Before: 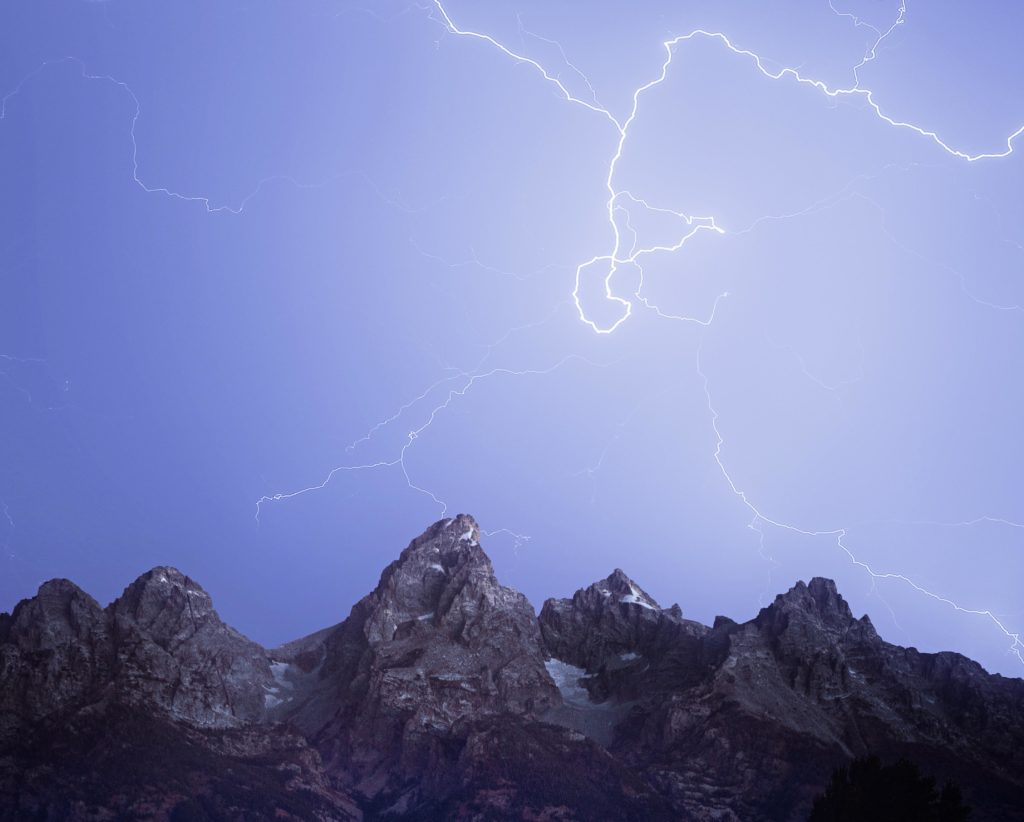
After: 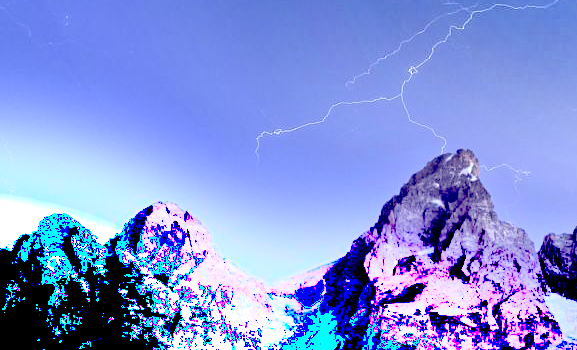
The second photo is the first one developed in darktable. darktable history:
shadows and highlights: radius 123.98, shadows 100, white point adjustment -3, highlights -100, highlights color adjustment 89.84%, soften with gaussian
tone equalizer: -8 EV 2 EV, -7 EV 2 EV, -6 EV 2 EV, -5 EV 2 EV, -4 EV 2 EV, -3 EV 1.5 EV, -2 EV 1 EV, -1 EV 0.5 EV
crop: top 44.483%, right 43.593%, bottom 12.892%
exposure: black level correction 0.04, exposure 0.5 EV, compensate highlight preservation false
